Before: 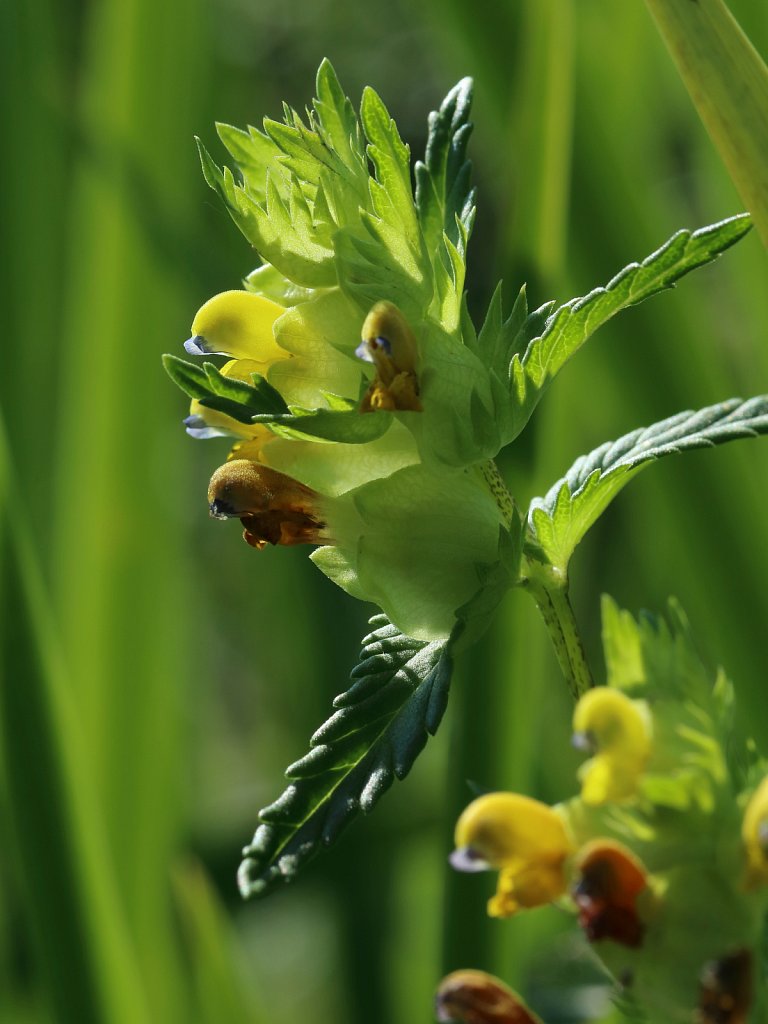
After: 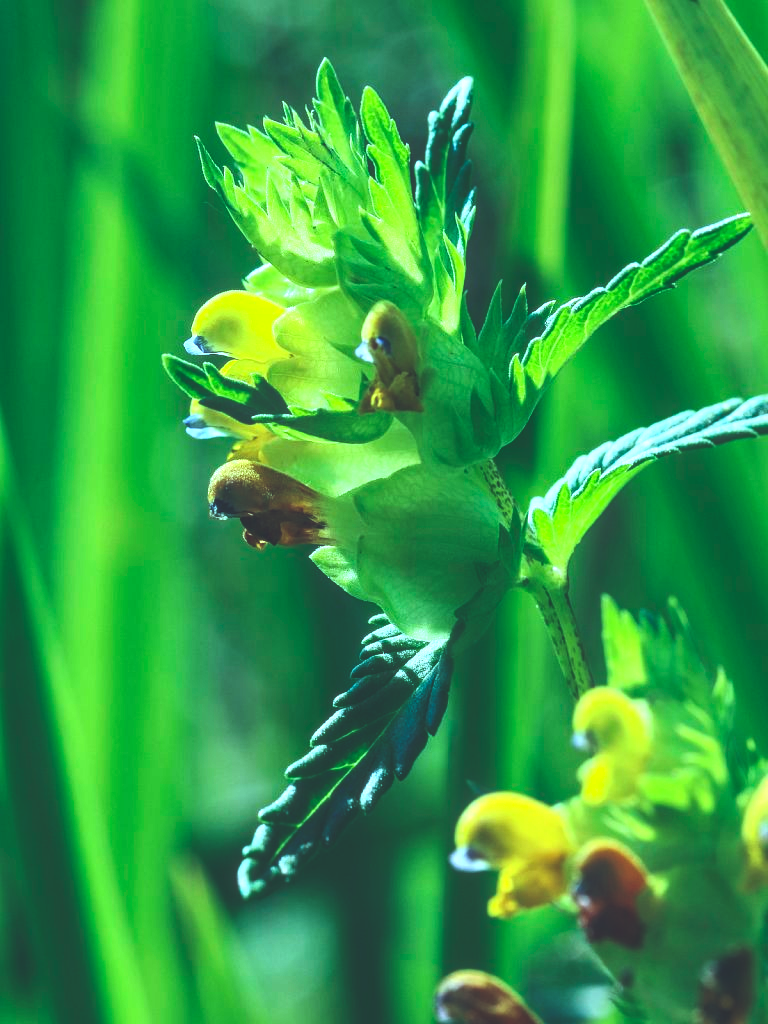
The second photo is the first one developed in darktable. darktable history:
white balance: red 0.954, blue 1.079
color balance rgb: shadows lift › luminance -7.7%, shadows lift › chroma 2.13%, shadows lift › hue 200.79°, power › luminance -7.77%, power › chroma 2.27%, power › hue 220.69°, highlights gain › luminance 15.15%, highlights gain › chroma 4%, highlights gain › hue 209.35°, global offset › luminance -0.21%, global offset › chroma 0.27%, perceptual saturation grading › global saturation 24.42%, perceptual saturation grading › highlights -24.42%, perceptual saturation grading › mid-tones 24.42%, perceptual saturation grading › shadows 40%, perceptual brilliance grading › global brilliance -5%, perceptual brilliance grading › highlights 24.42%, perceptual brilliance grading › mid-tones 7%, perceptual brilliance grading › shadows -5%
exposure: black level correction -0.041, exposure 0.064 EV, compensate highlight preservation false
local contrast: detail 130%
contrast brightness saturation: contrast 0.2, brightness 0.16, saturation 0.22
